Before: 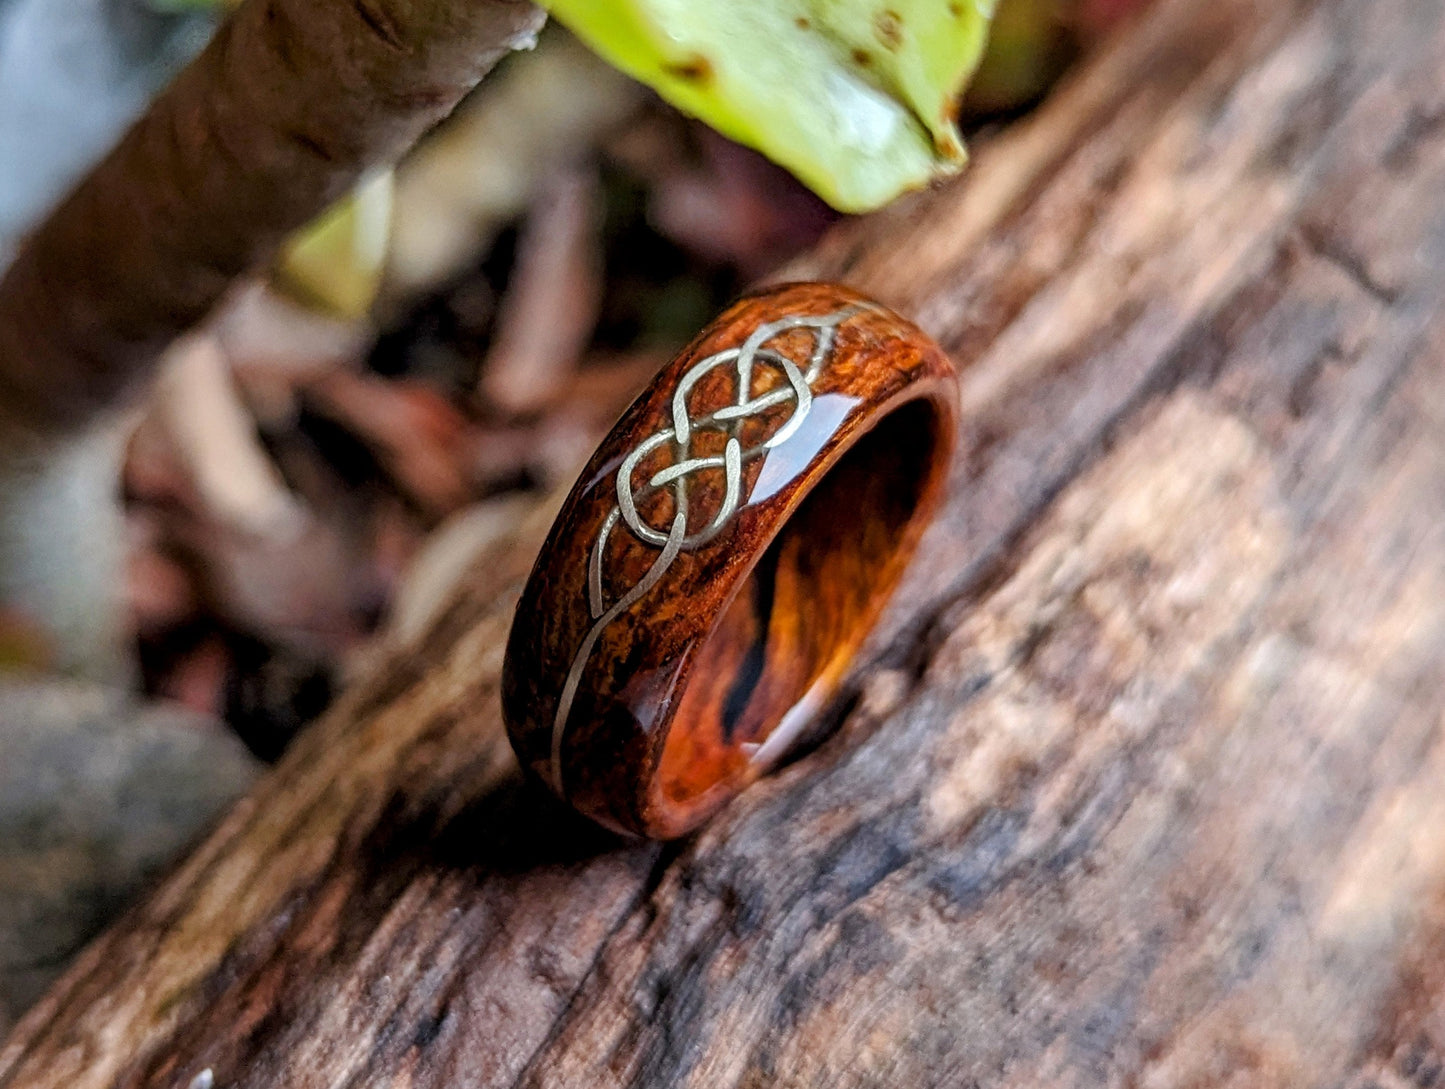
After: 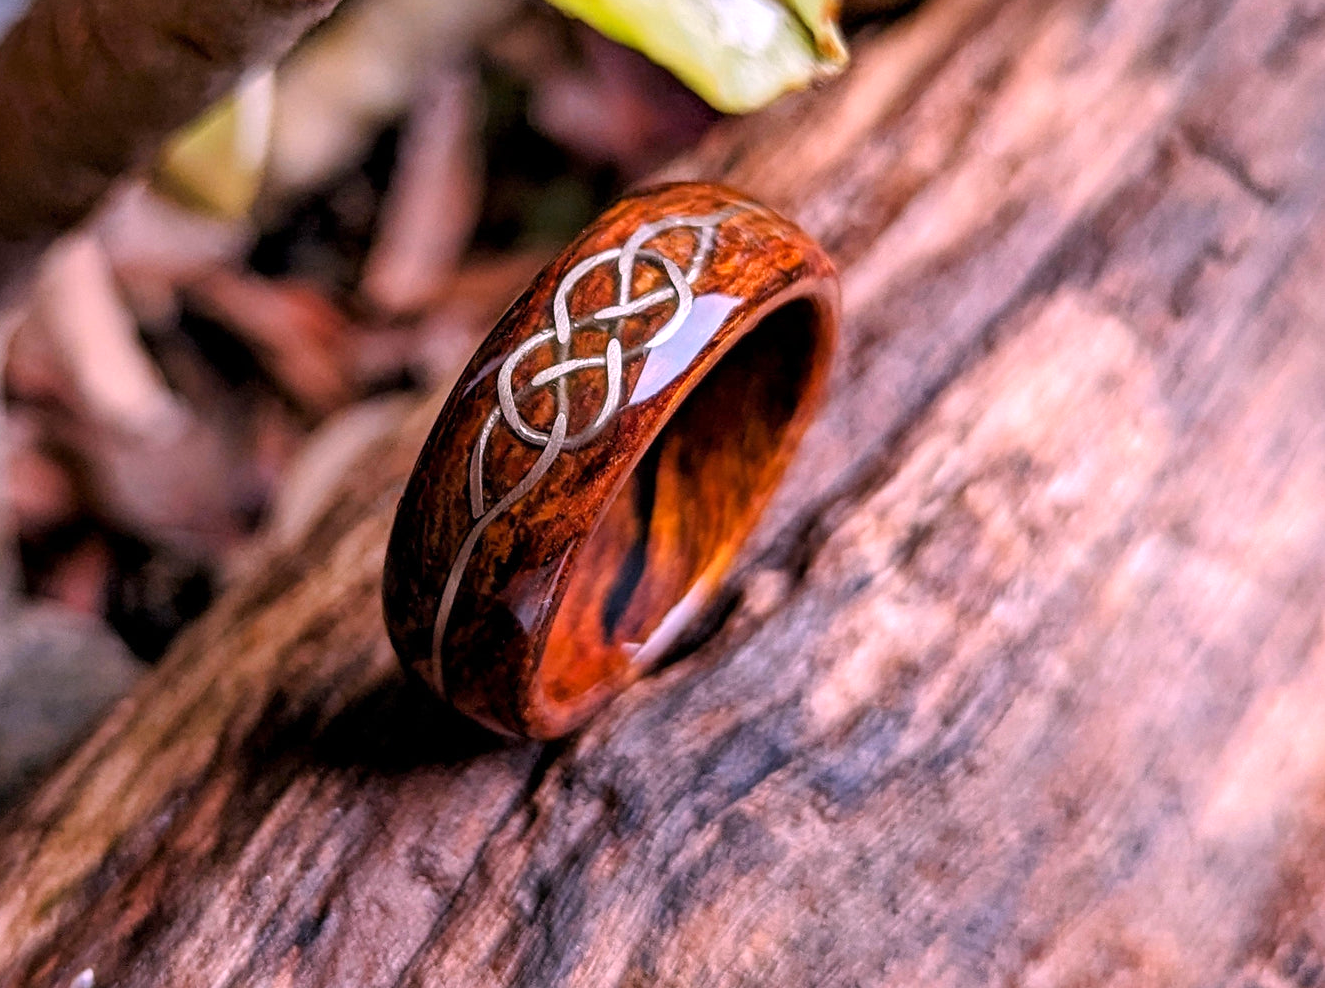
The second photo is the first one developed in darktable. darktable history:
crop and rotate: left 8.262%, top 9.226%
white balance: red 1.188, blue 1.11
